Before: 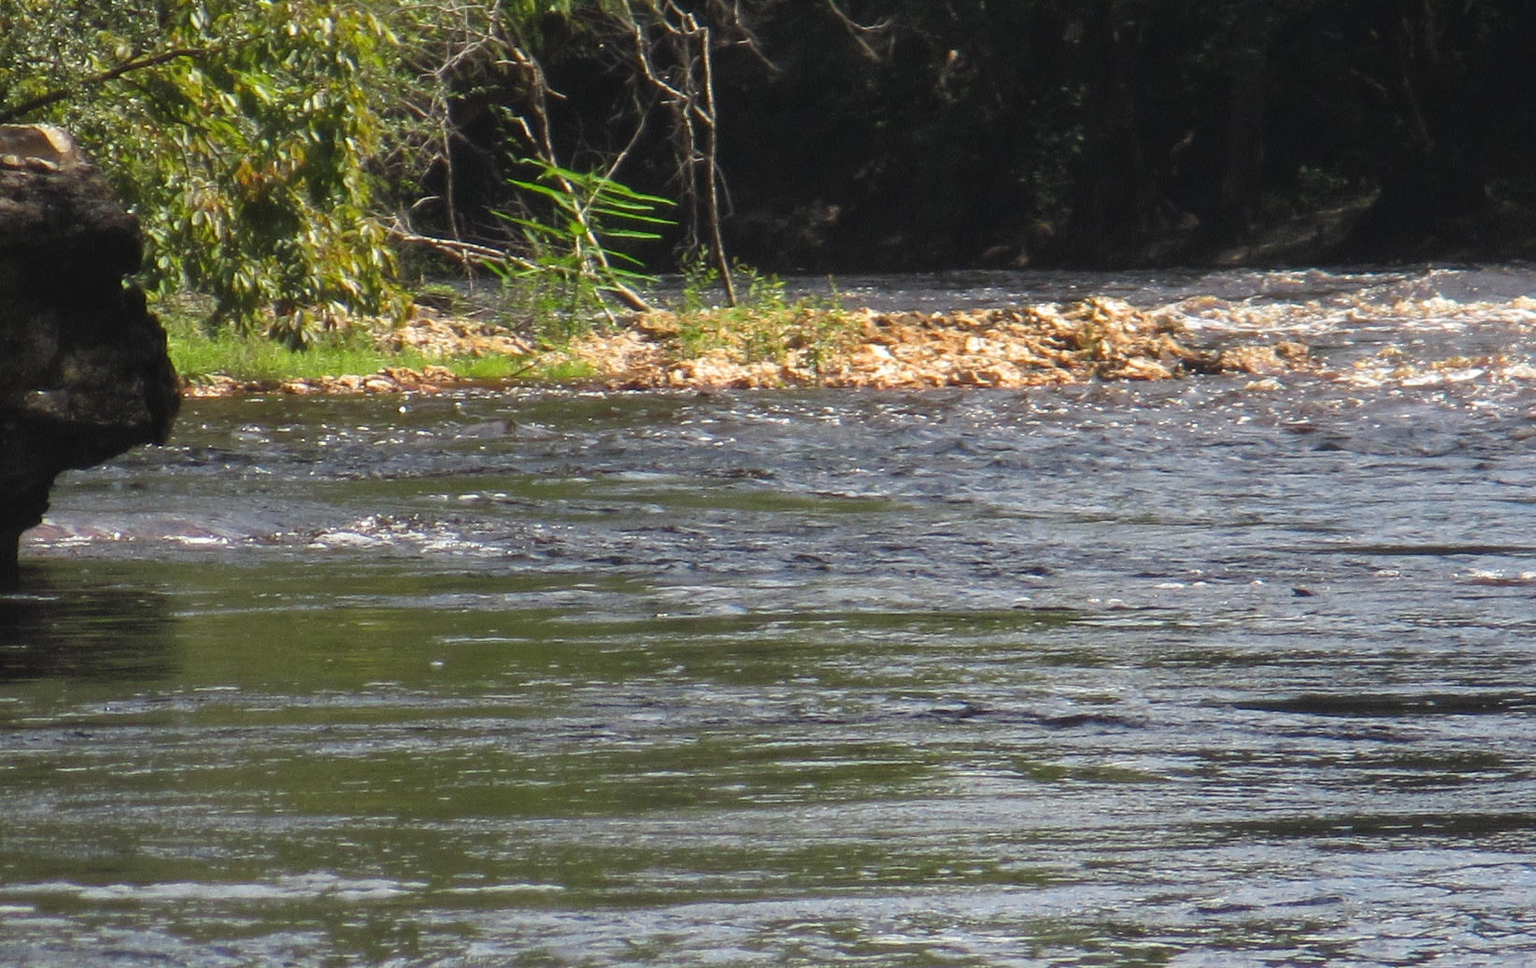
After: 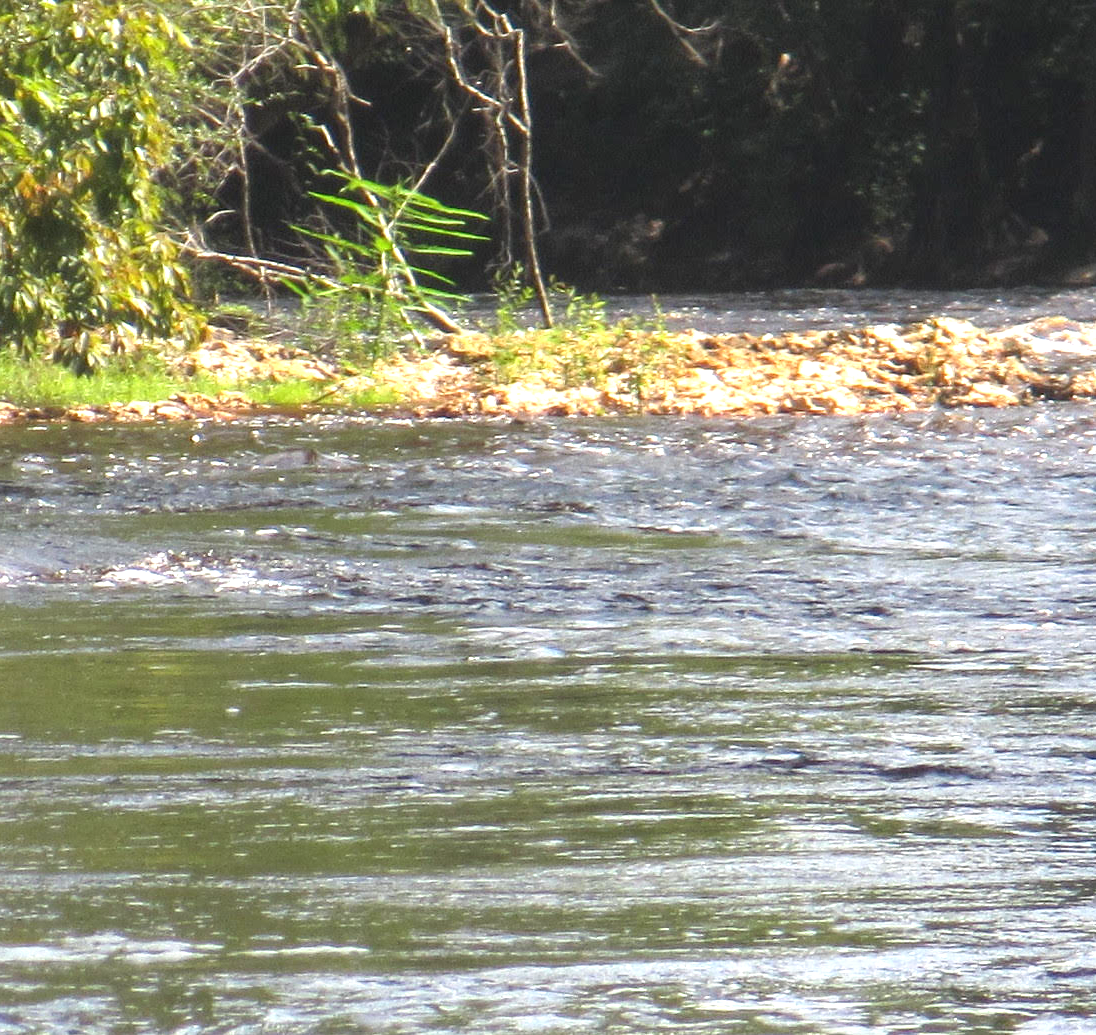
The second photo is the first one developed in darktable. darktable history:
exposure: exposure 1.063 EV, compensate exposure bias true, compensate highlight preservation false
crop and rotate: left 14.342%, right 18.938%
